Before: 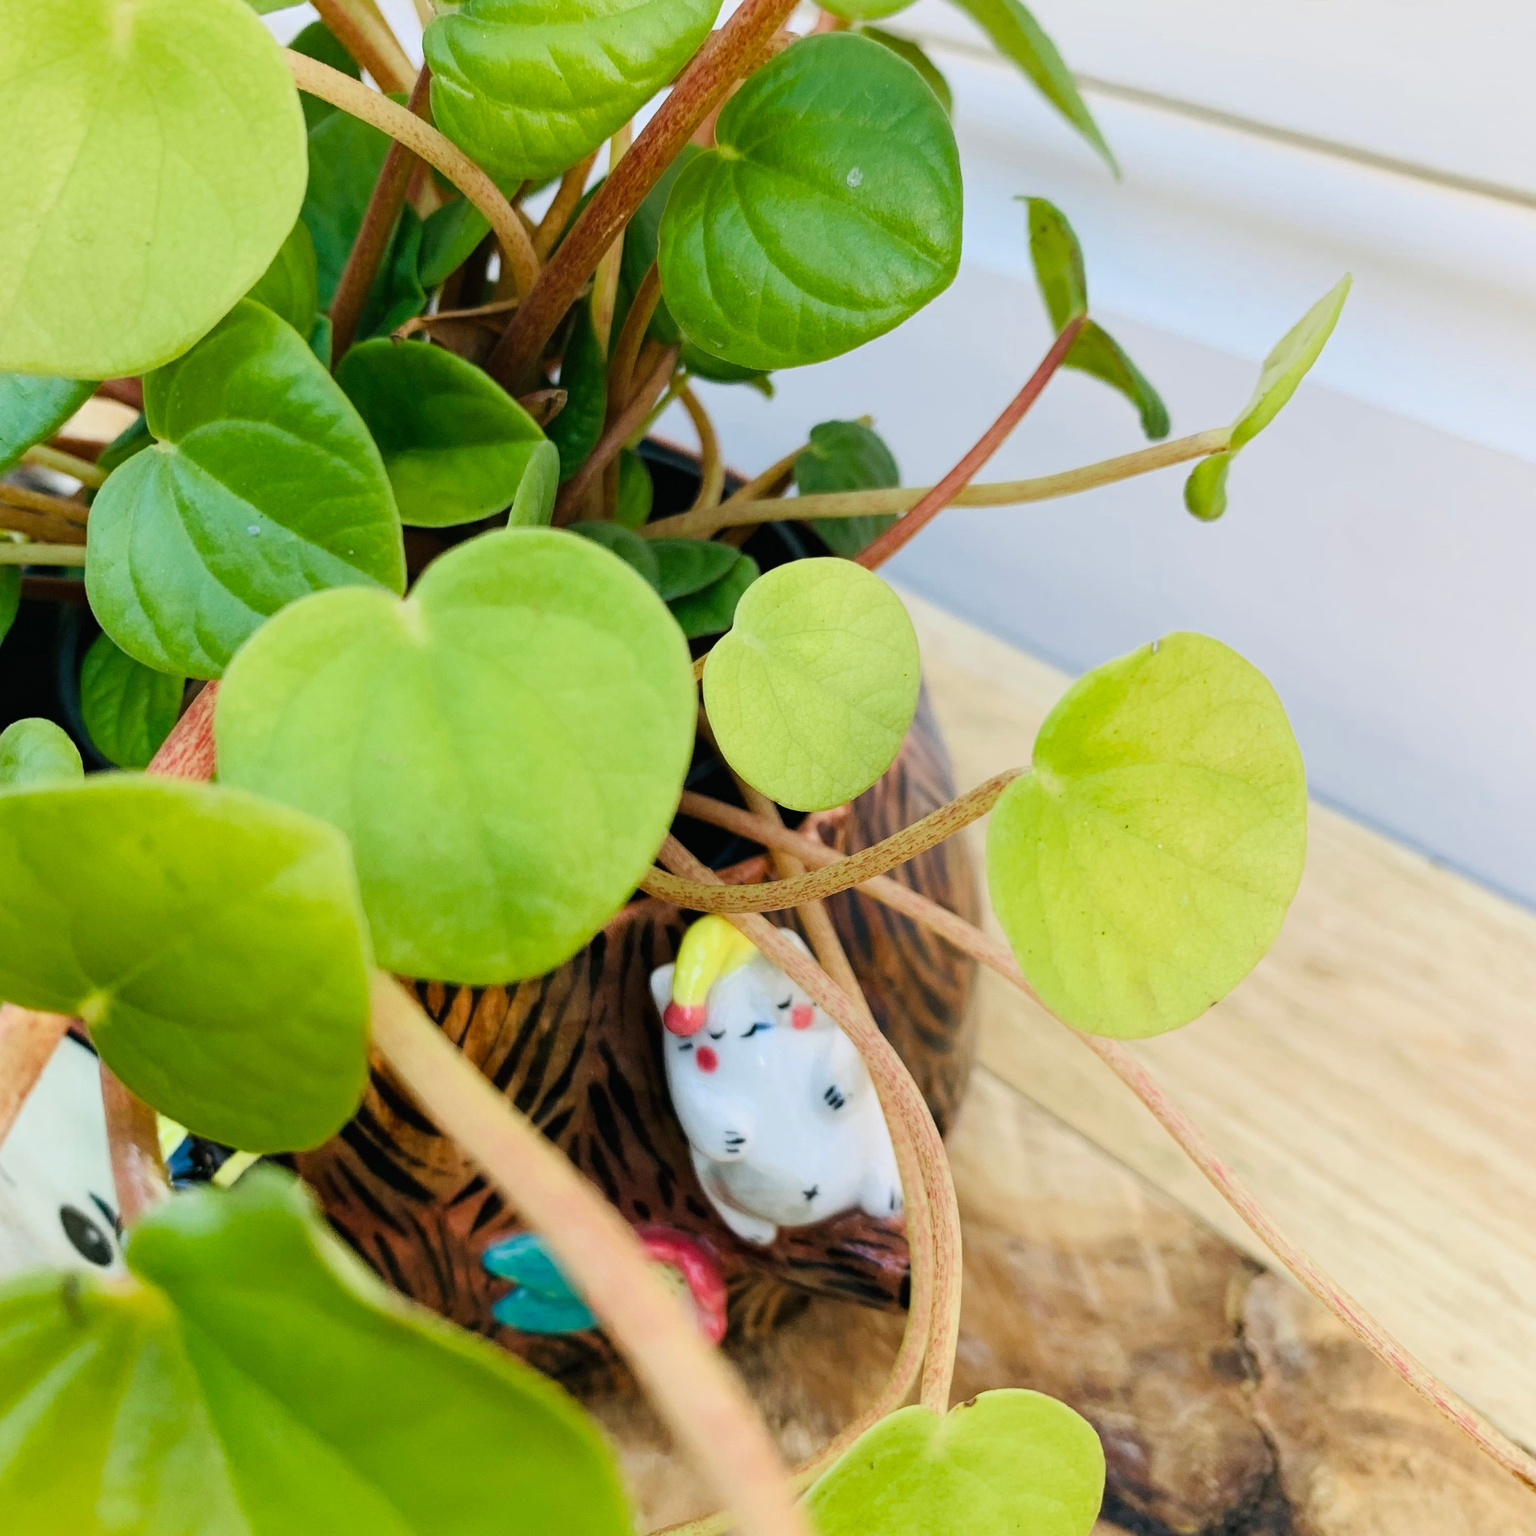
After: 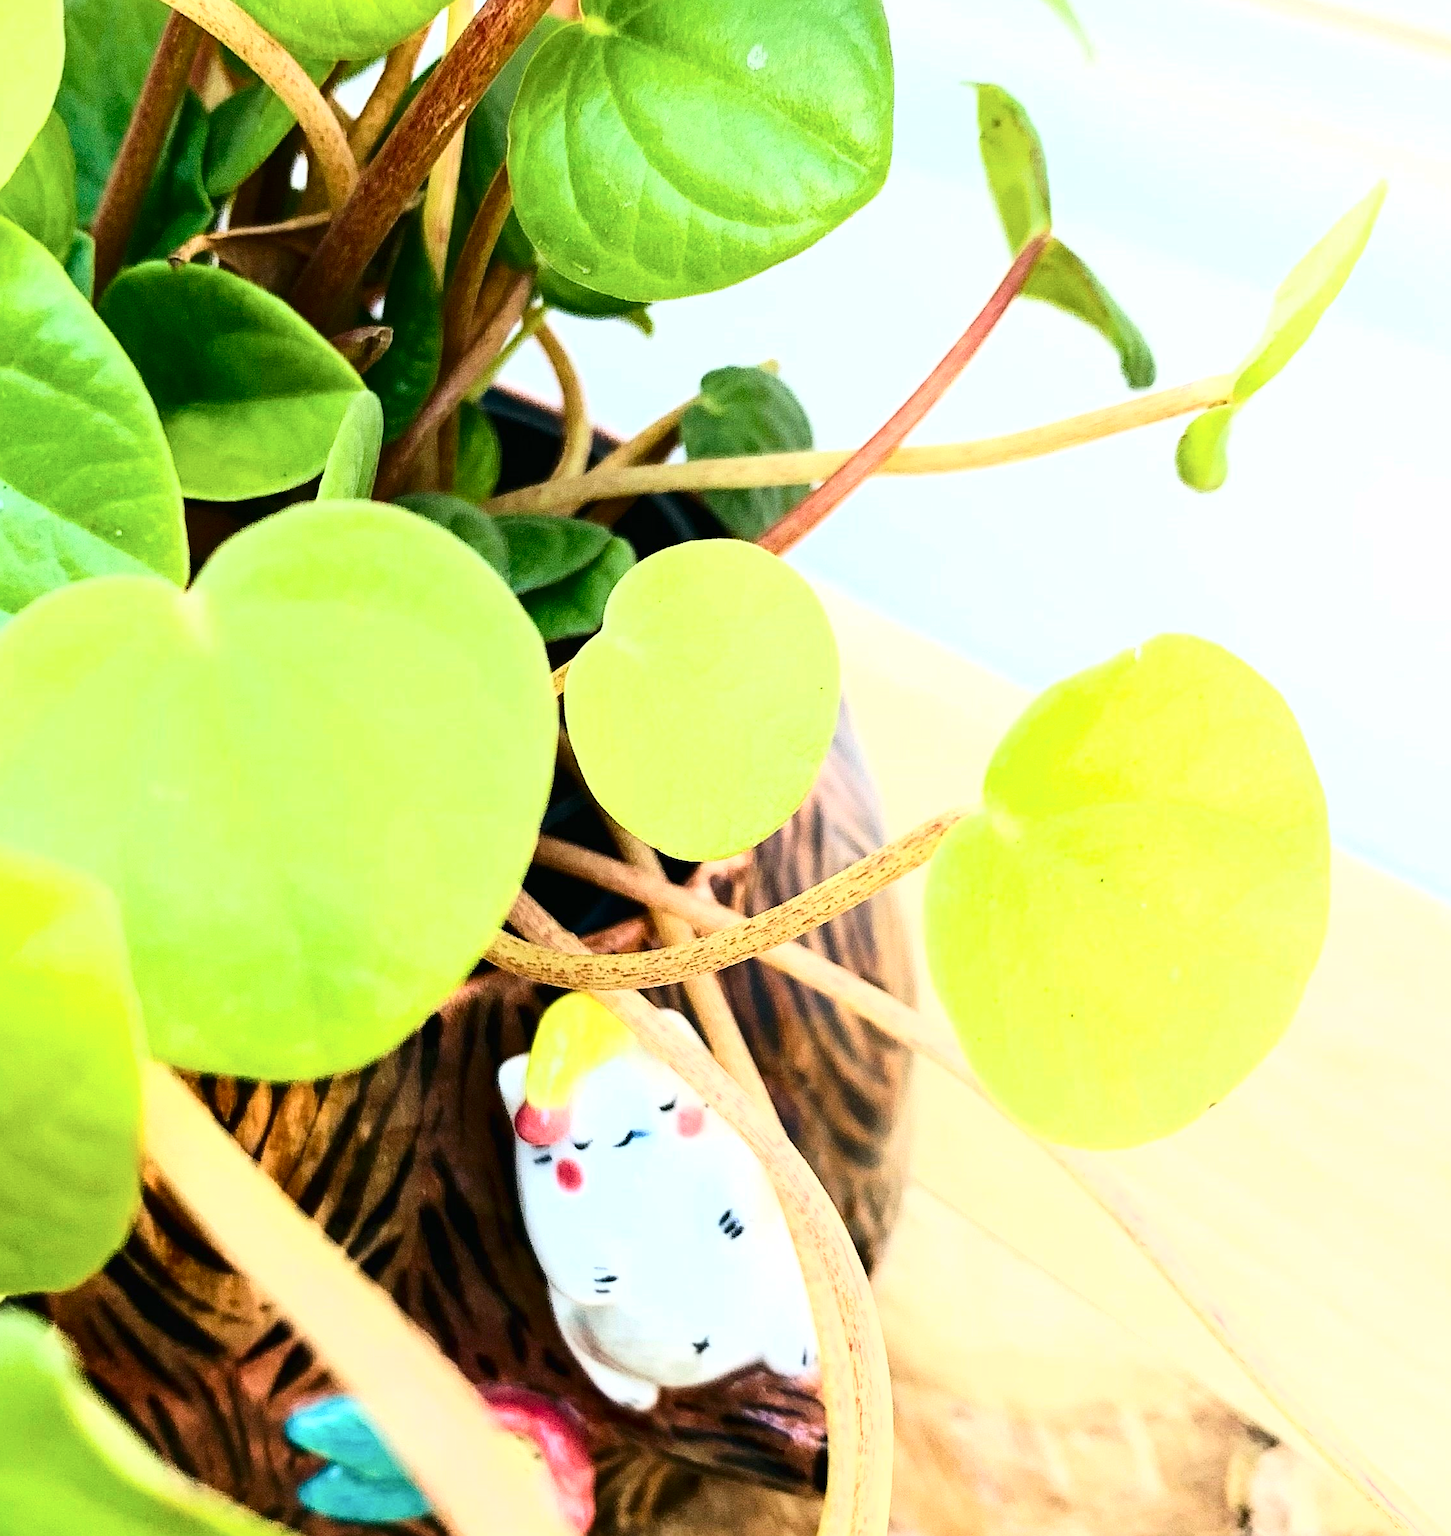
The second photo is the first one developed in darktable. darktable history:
shadows and highlights: shadows -9.33, white point adjustment 1.59, highlights 10.21
crop: left 16.771%, top 8.607%, right 8.692%, bottom 12.485%
exposure: black level correction 0, exposure 0.9 EV, compensate highlight preservation false
sharpen: on, module defaults
contrast brightness saturation: contrast 0.288
